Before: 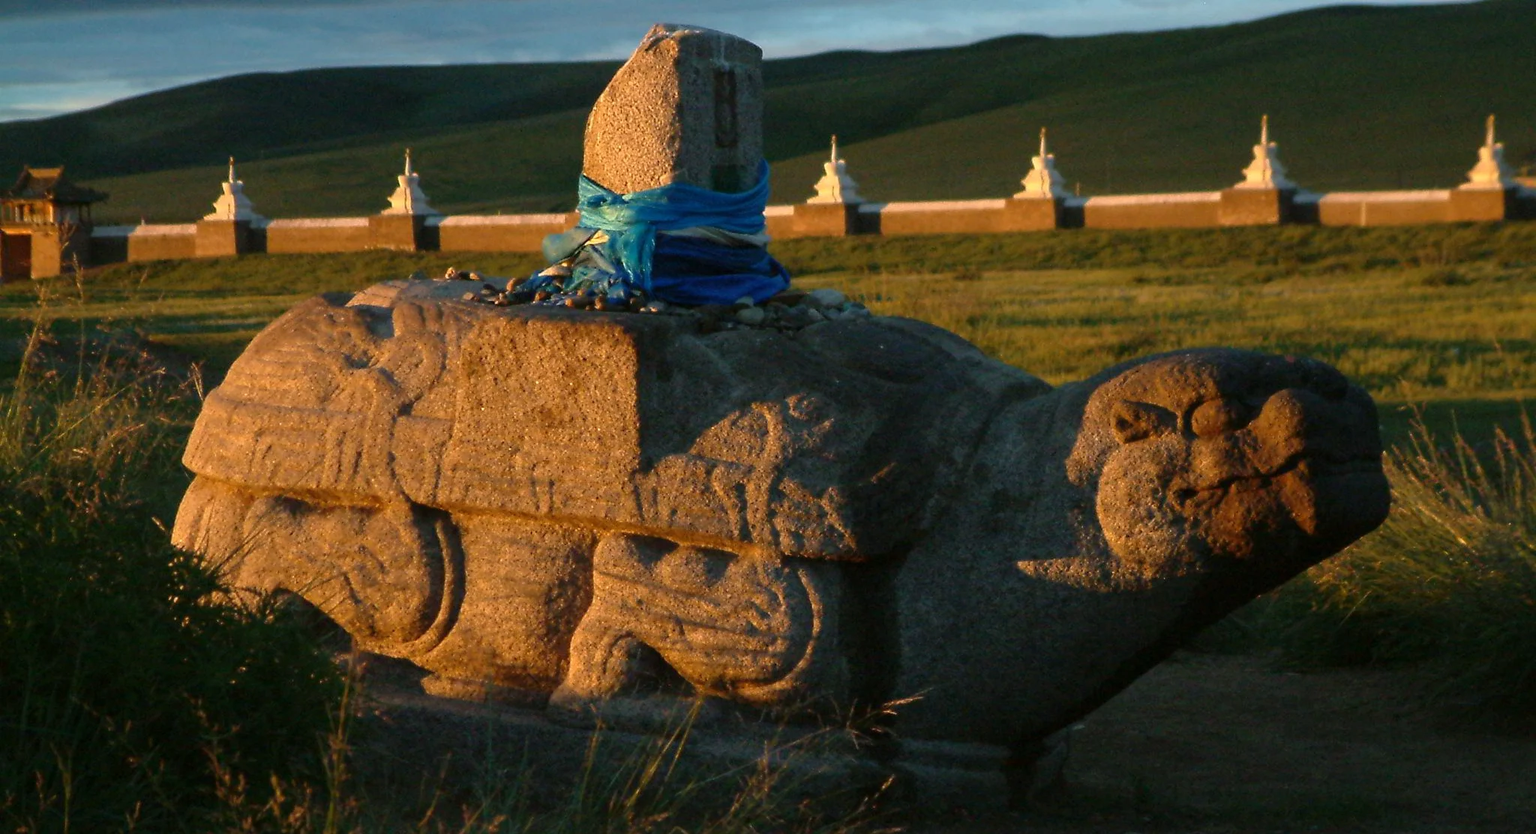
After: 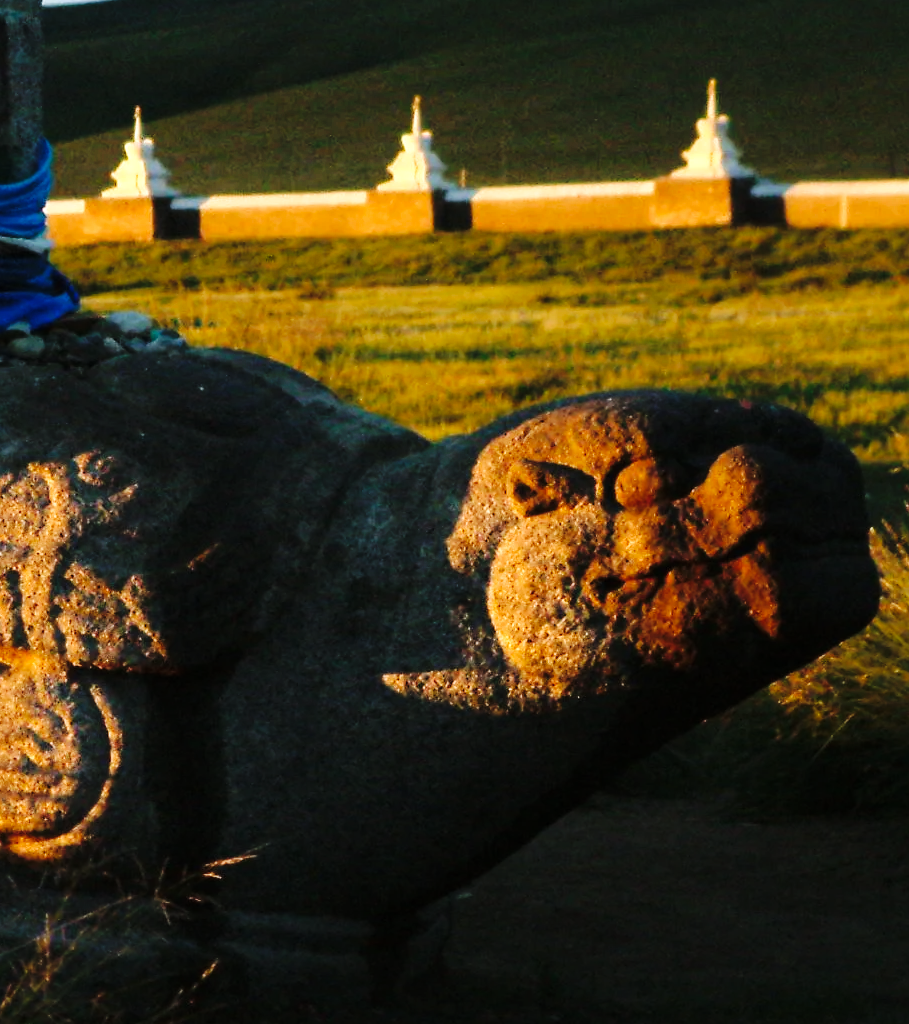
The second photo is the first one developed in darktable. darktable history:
crop: left 47.565%, top 6.692%, right 7.963%
contrast brightness saturation: contrast 0.053, brightness 0.057, saturation 0.01
tone equalizer: -8 EV -0.752 EV, -7 EV -0.669 EV, -6 EV -0.57 EV, -5 EV -0.414 EV, -3 EV 0.377 EV, -2 EV 0.6 EV, -1 EV 0.692 EV, +0 EV 0.74 EV
base curve: curves: ch0 [(0, 0) (0.036, 0.025) (0.121, 0.166) (0.206, 0.329) (0.605, 0.79) (1, 1)], preserve colors none
